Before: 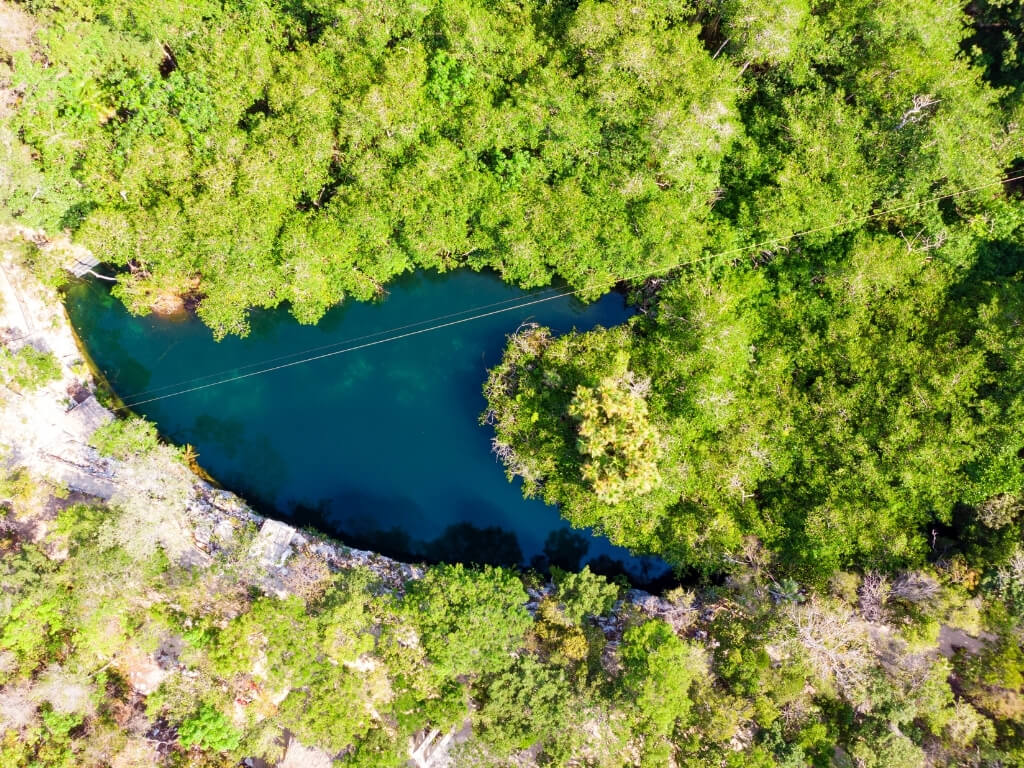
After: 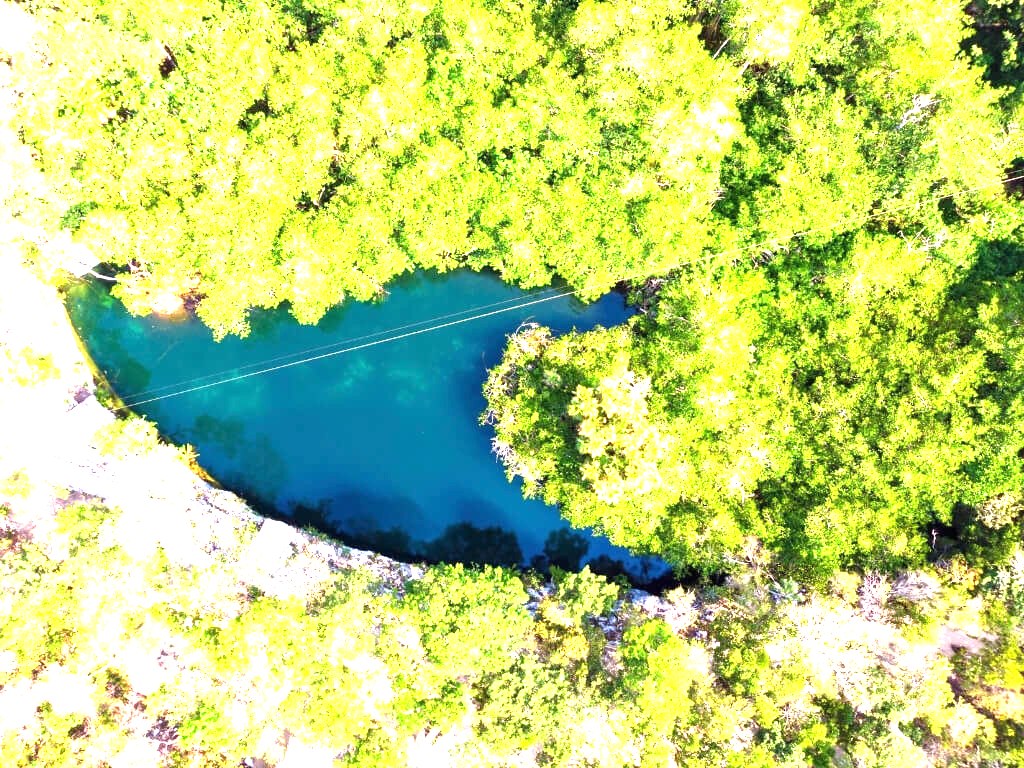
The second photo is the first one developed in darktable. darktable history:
exposure: black level correction 0, exposure 1.754 EV, compensate highlight preservation false
